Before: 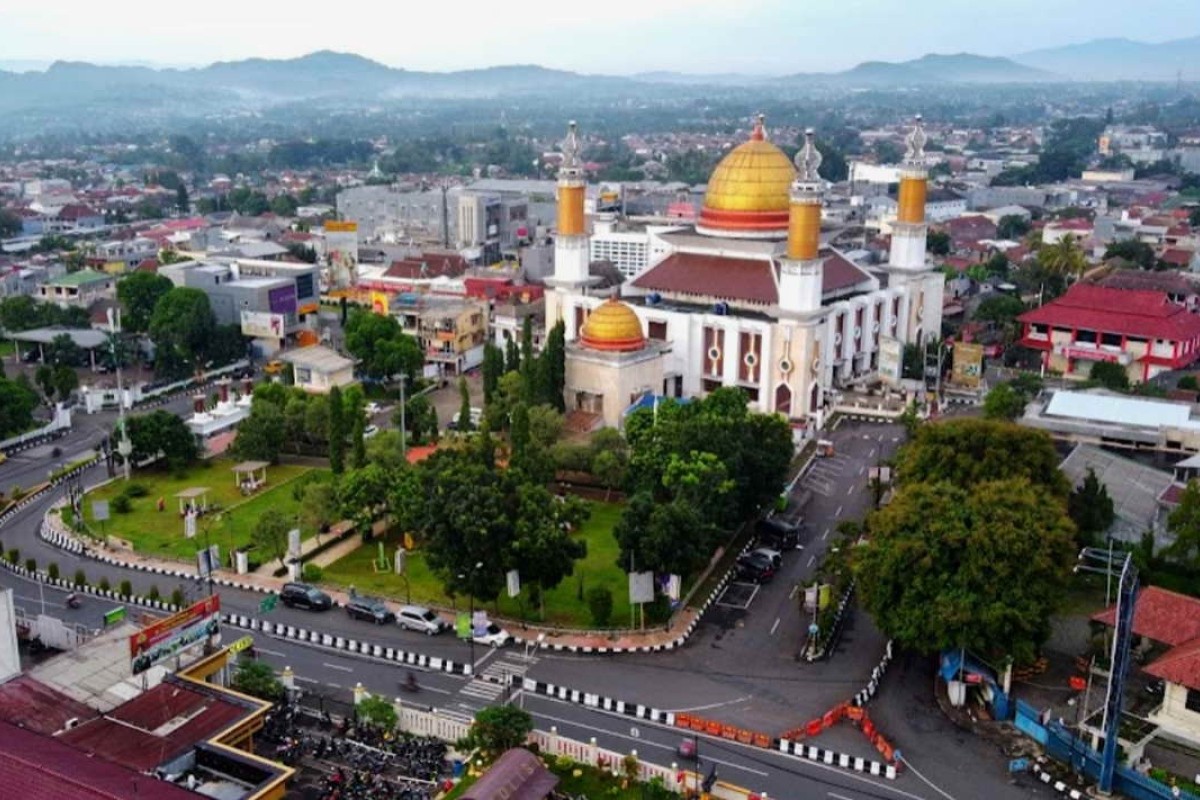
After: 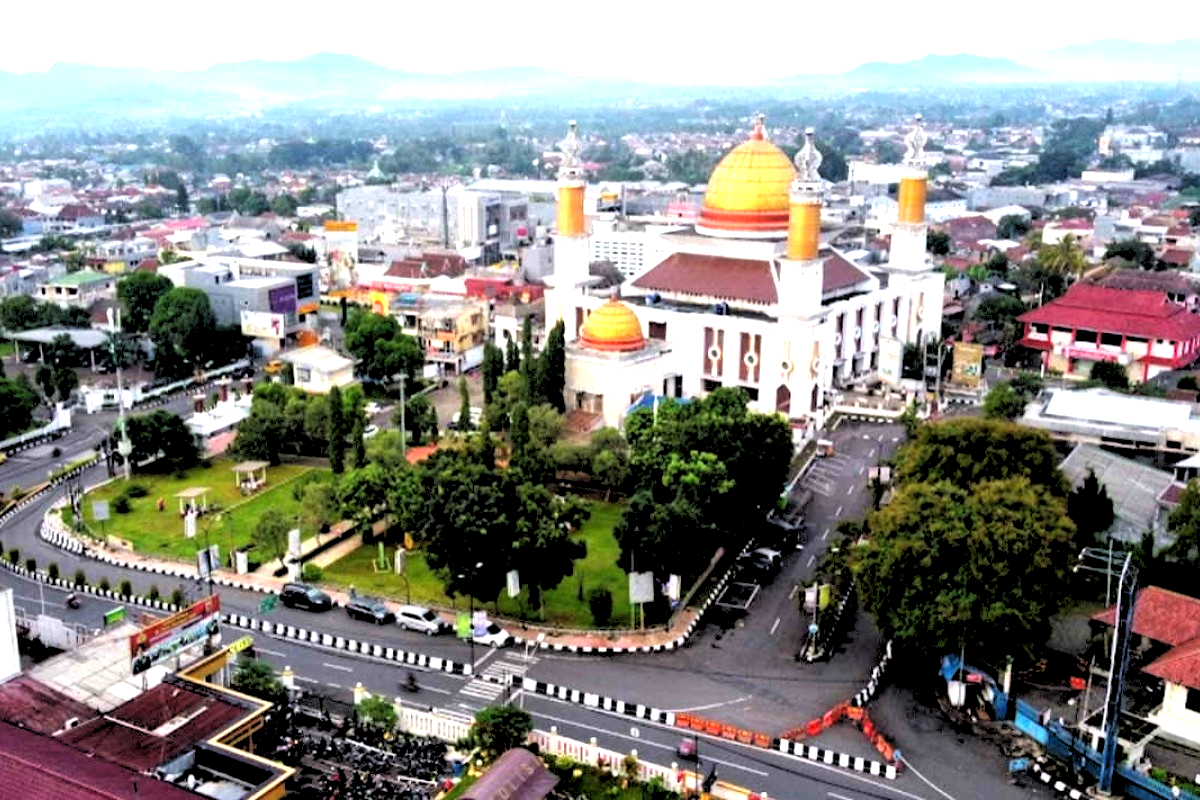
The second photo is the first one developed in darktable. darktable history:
exposure: black level correction 0, exposure 1.1 EV, compensate highlight preservation false
rgb levels: levels [[0.034, 0.472, 0.904], [0, 0.5, 1], [0, 0.5, 1]]
